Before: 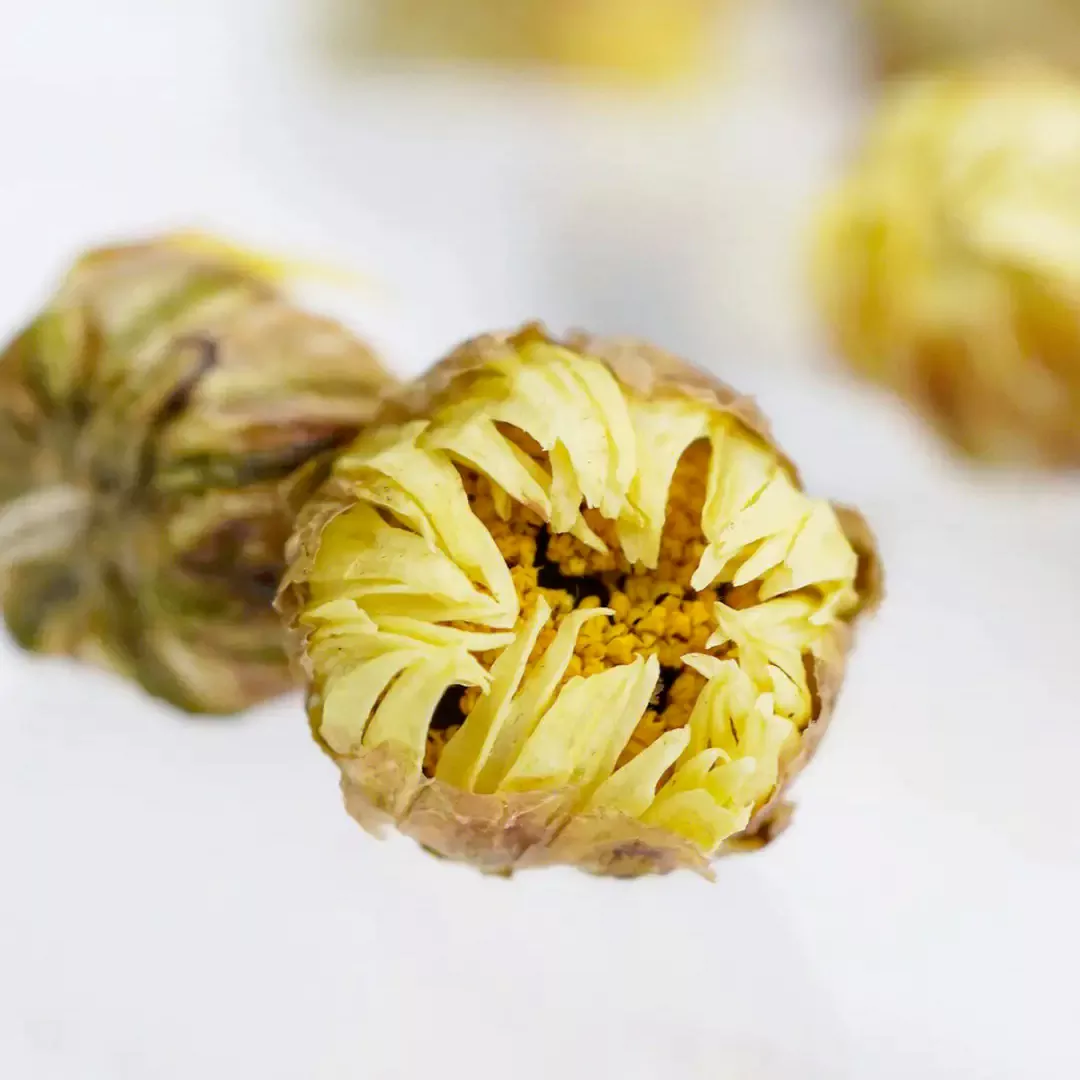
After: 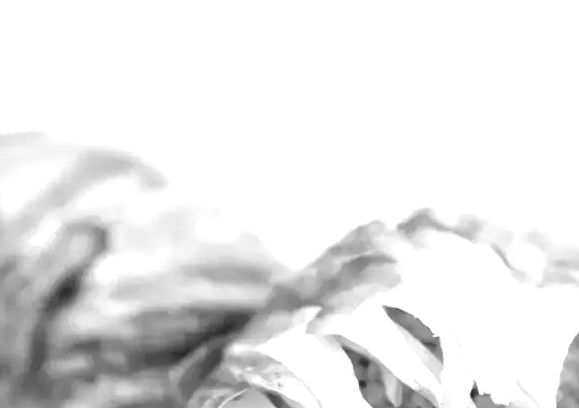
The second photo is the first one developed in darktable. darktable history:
crop: left 10.121%, top 10.631%, right 36.218%, bottom 51.526%
exposure: black level correction 0, exposure 1 EV, compensate exposure bias true, compensate highlight preservation false
monochrome: on, module defaults
